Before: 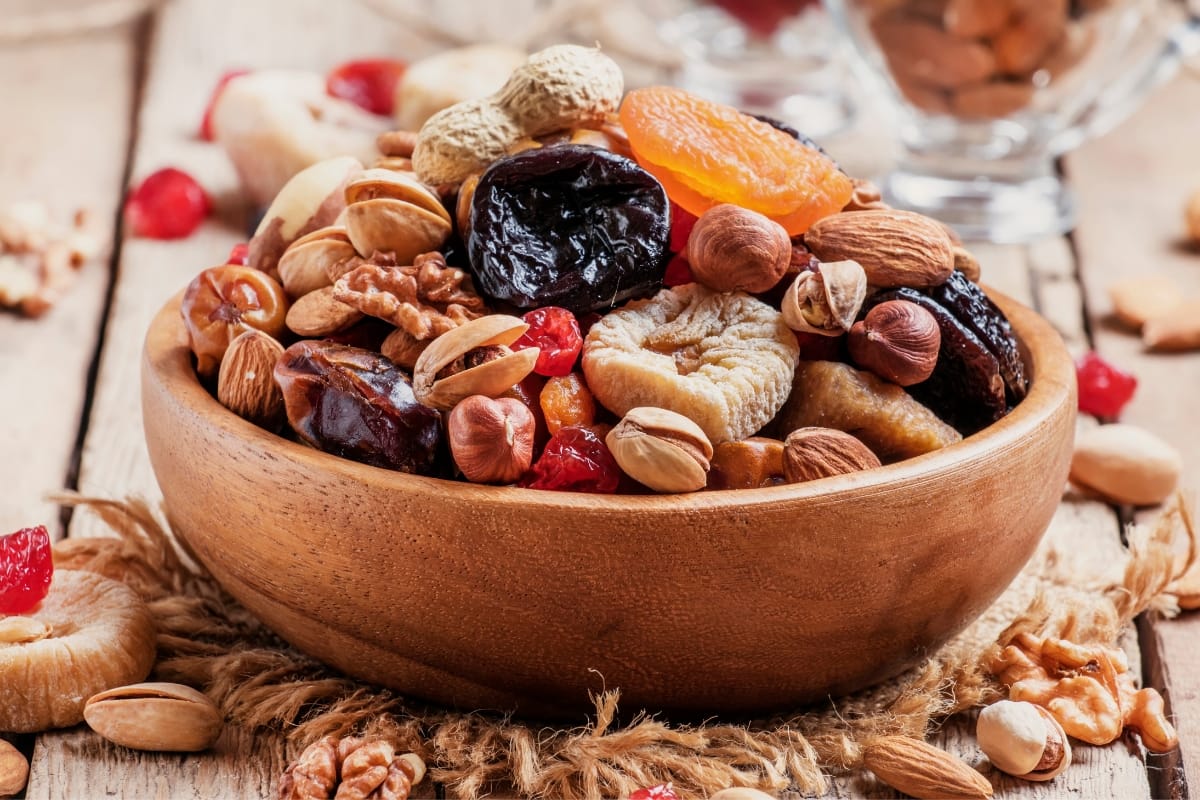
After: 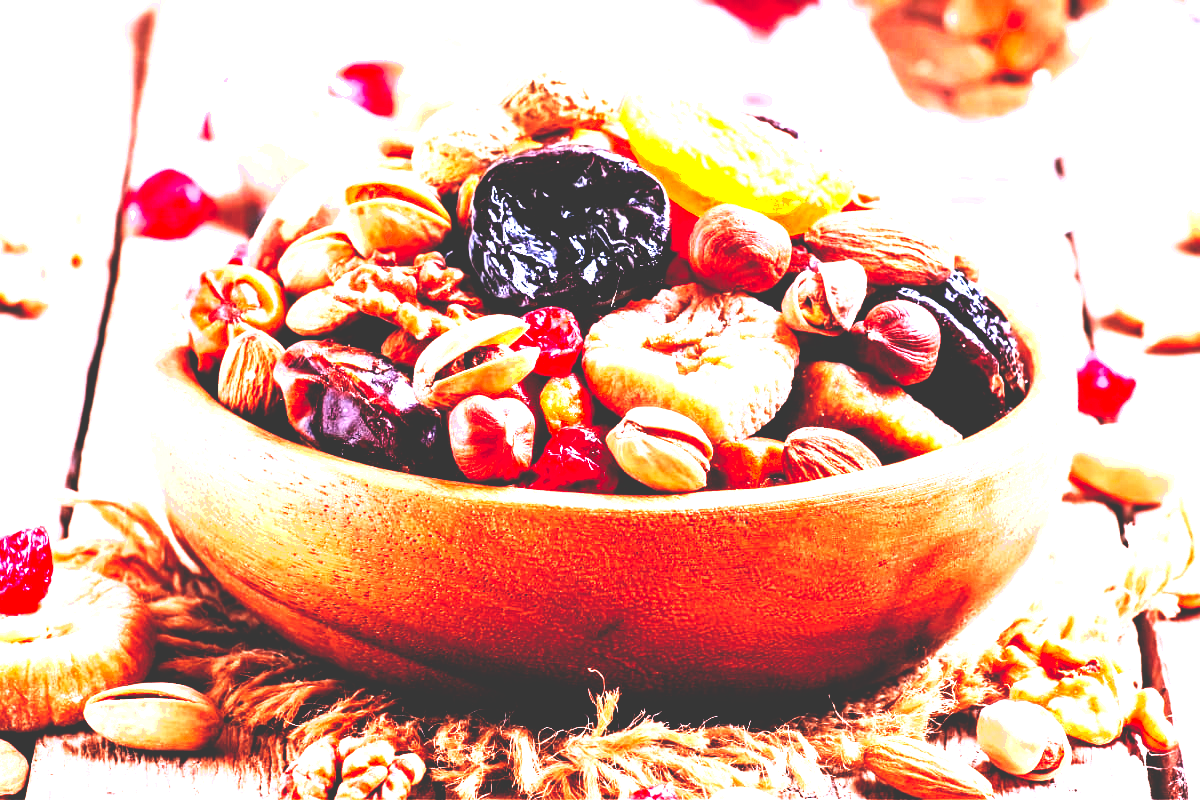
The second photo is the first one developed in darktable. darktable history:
exposure: exposure 2 EV, compensate highlight preservation false
white balance: red 1.066, blue 1.119
base curve: curves: ch0 [(0, 0.036) (0.083, 0.04) (0.804, 1)], preserve colors none
